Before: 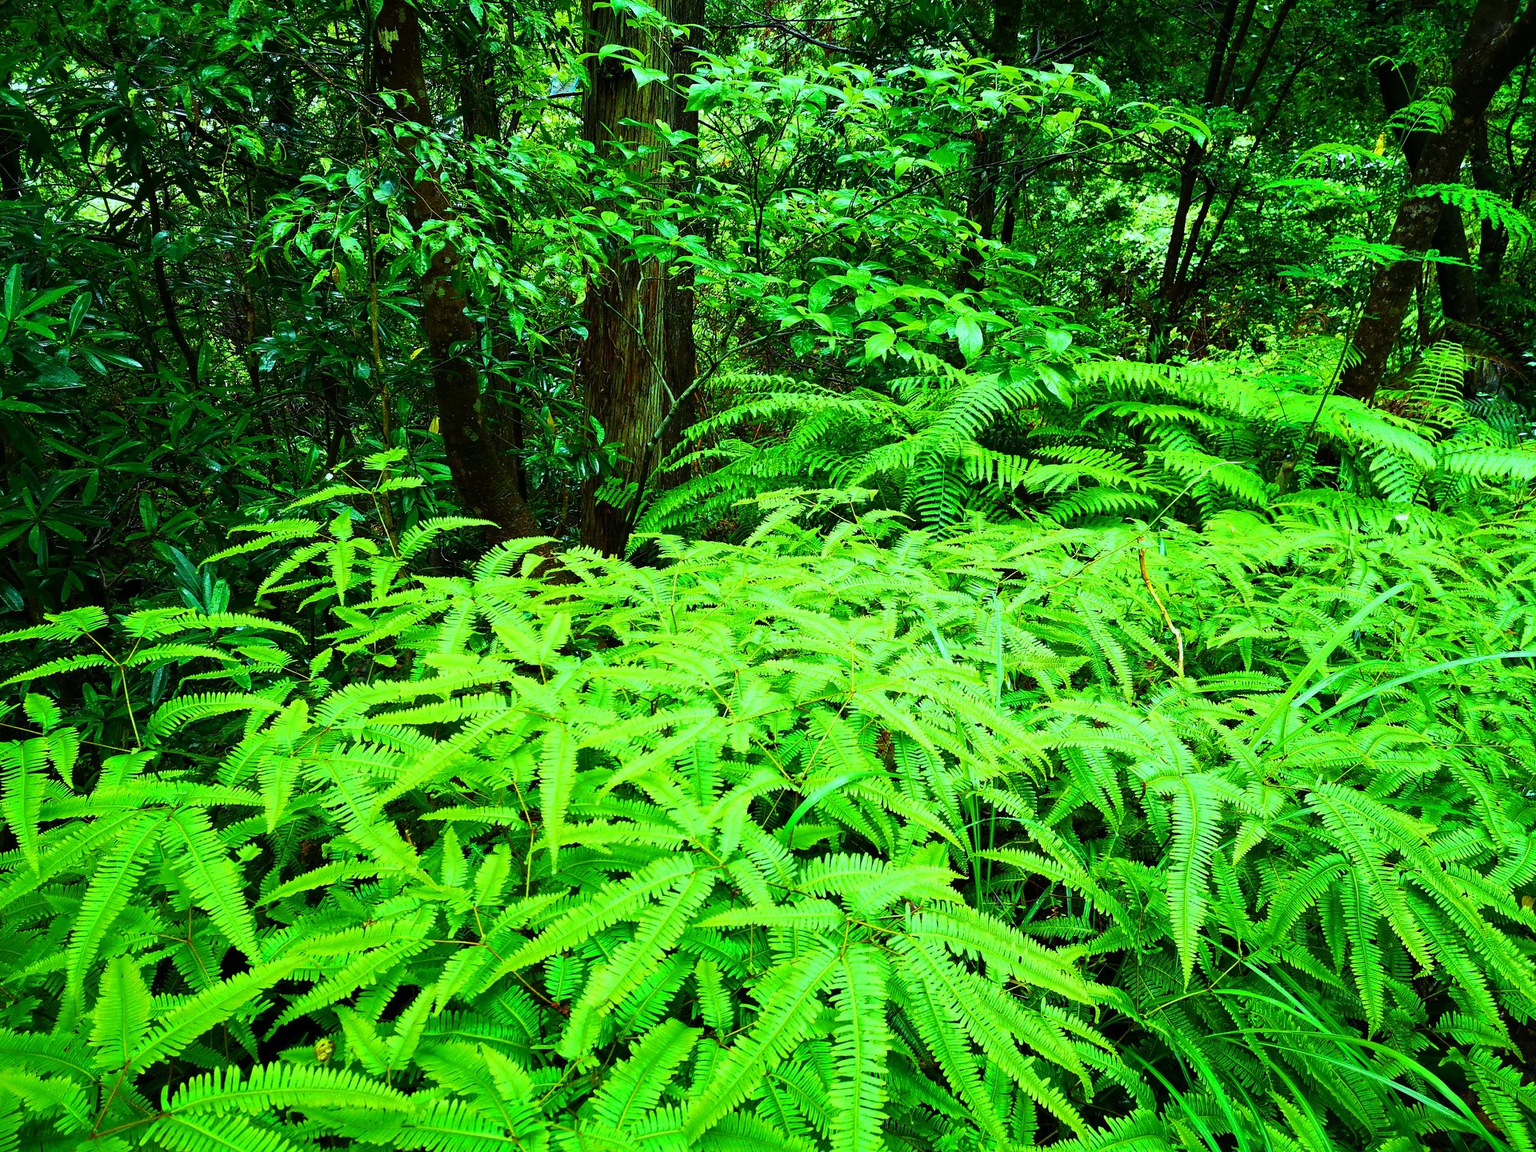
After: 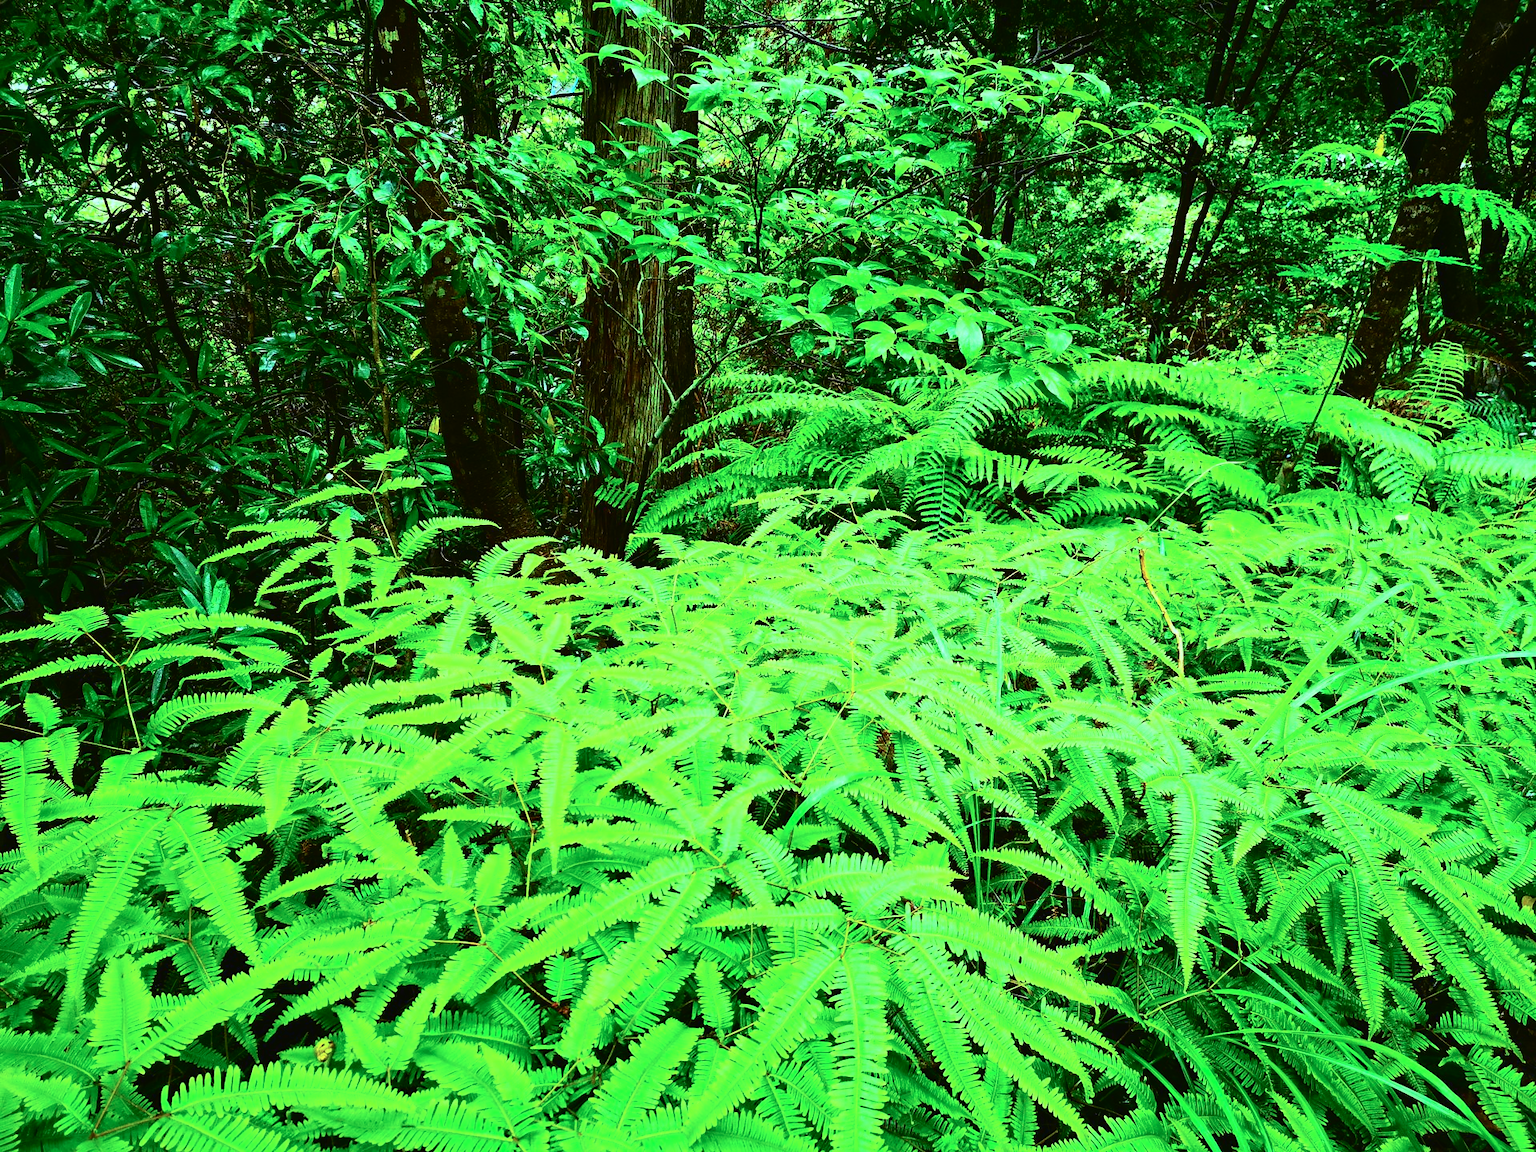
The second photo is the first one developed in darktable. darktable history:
tone curve: curves: ch0 [(0, 0.023) (0.087, 0.065) (0.184, 0.168) (0.45, 0.54) (0.57, 0.683) (0.706, 0.841) (0.877, 0.948) (1, 0.984)]; ch1 [(0, 0) (0.388, 0.369) (0.447, 0.447) (0.505, 0.5) (0.534, 0.535) (0.563, 0.563) (0.579, 0.59) (0.644, 0.663) (1, 1)]; ch2 [(0, 0) (0.301, 0.259) (0.385, 0.395) (0.492, 0.496) (0.518, 0.537) (0.583, 0.605) (0.673, 0.667) (1, 1)], color space Lab, independent channels, preserve colors none
